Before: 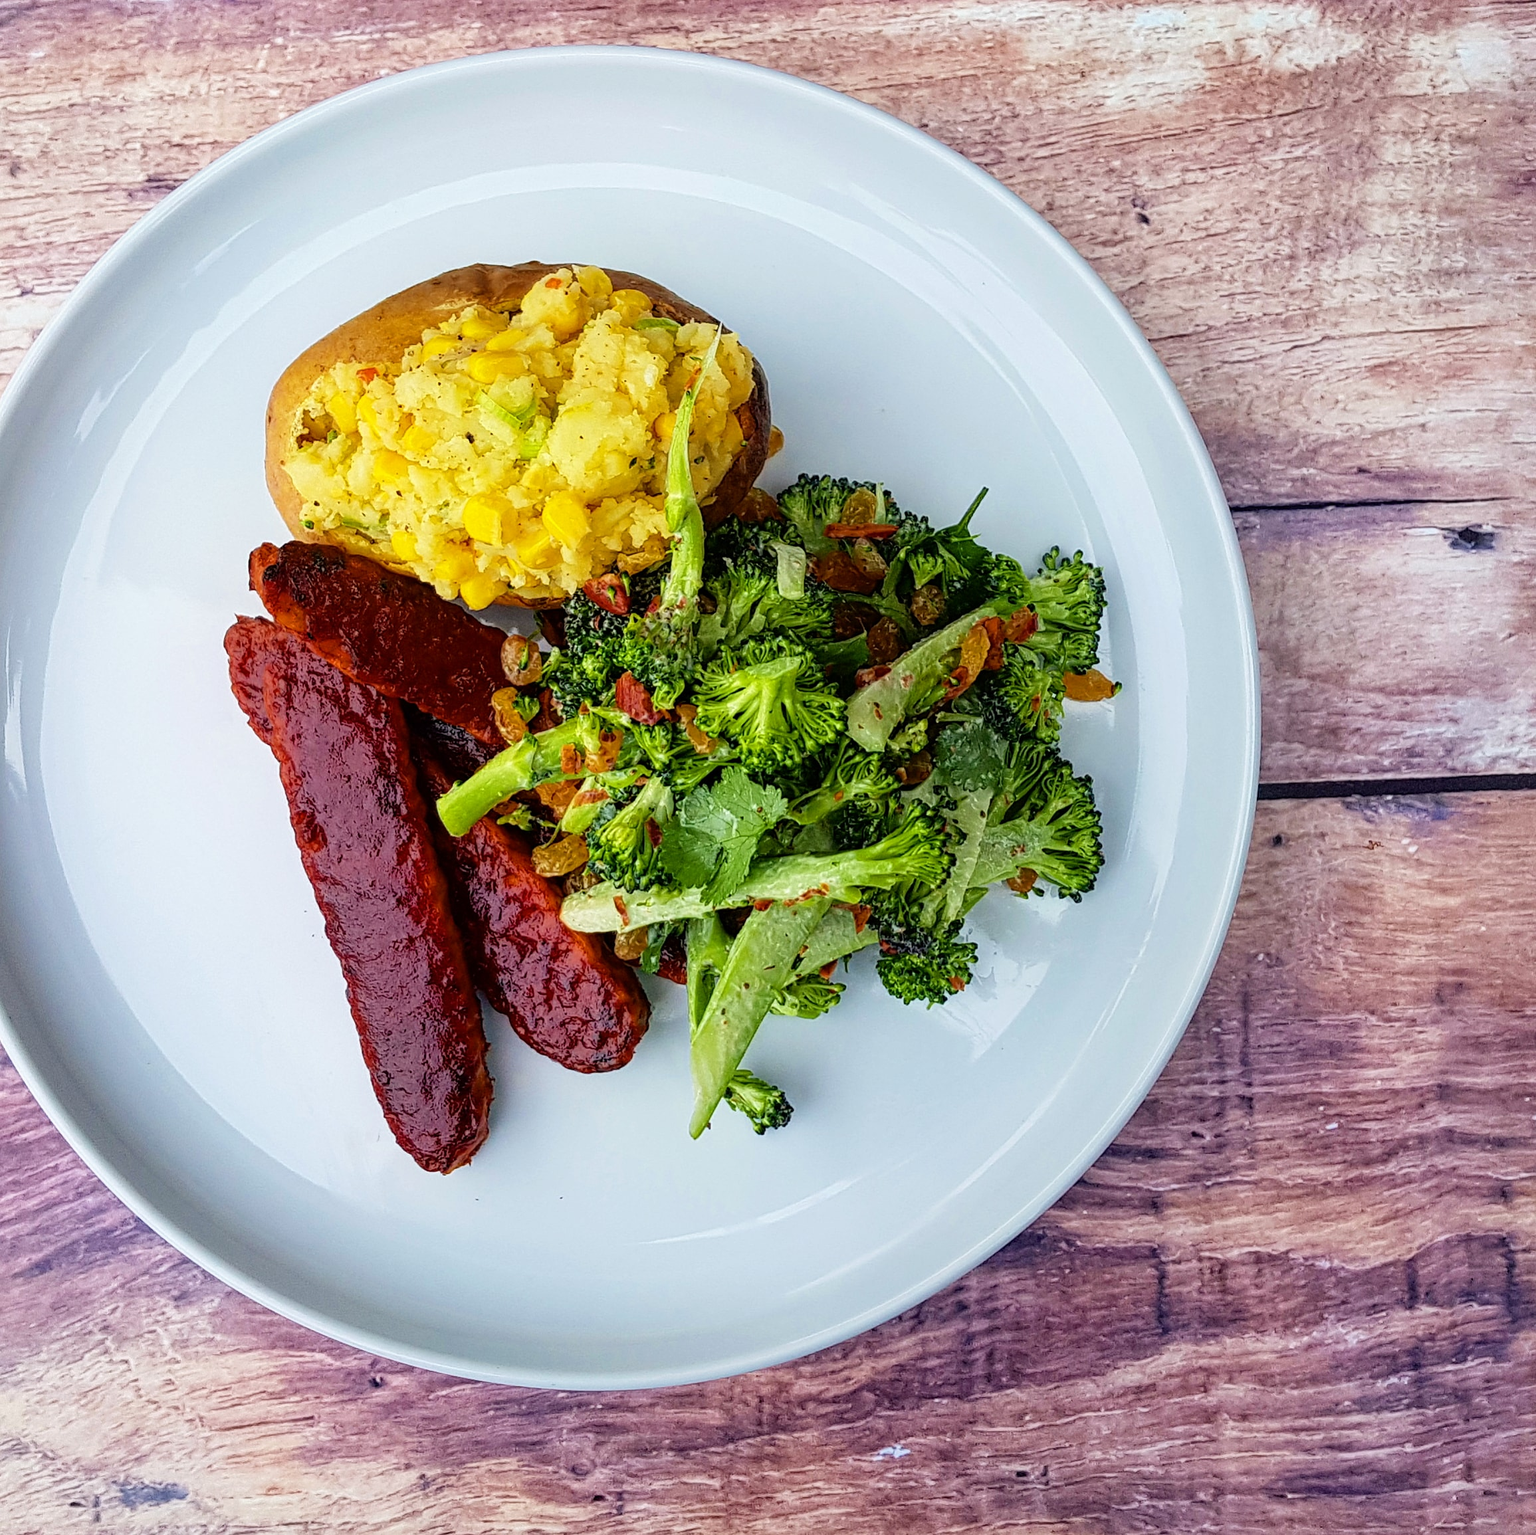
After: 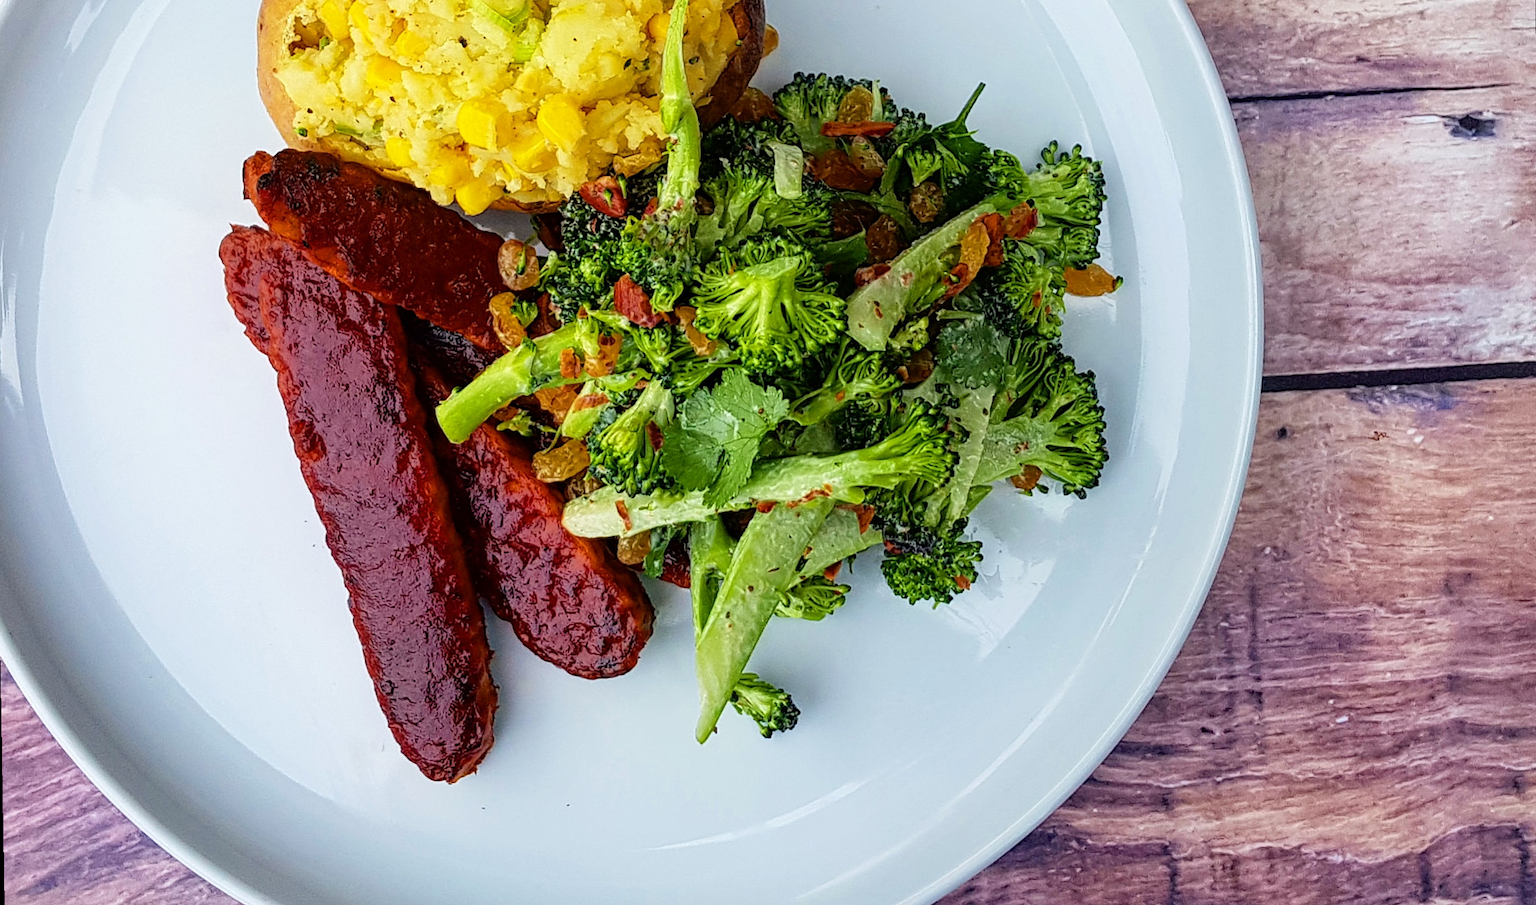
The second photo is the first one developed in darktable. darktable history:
crop and rotate: top 25.357%, bottom 13.942%
rotate and perspective: rotation -1°, crop left 0.011, crop right 0.989, crop top 0.025, crop bottom 0.975
